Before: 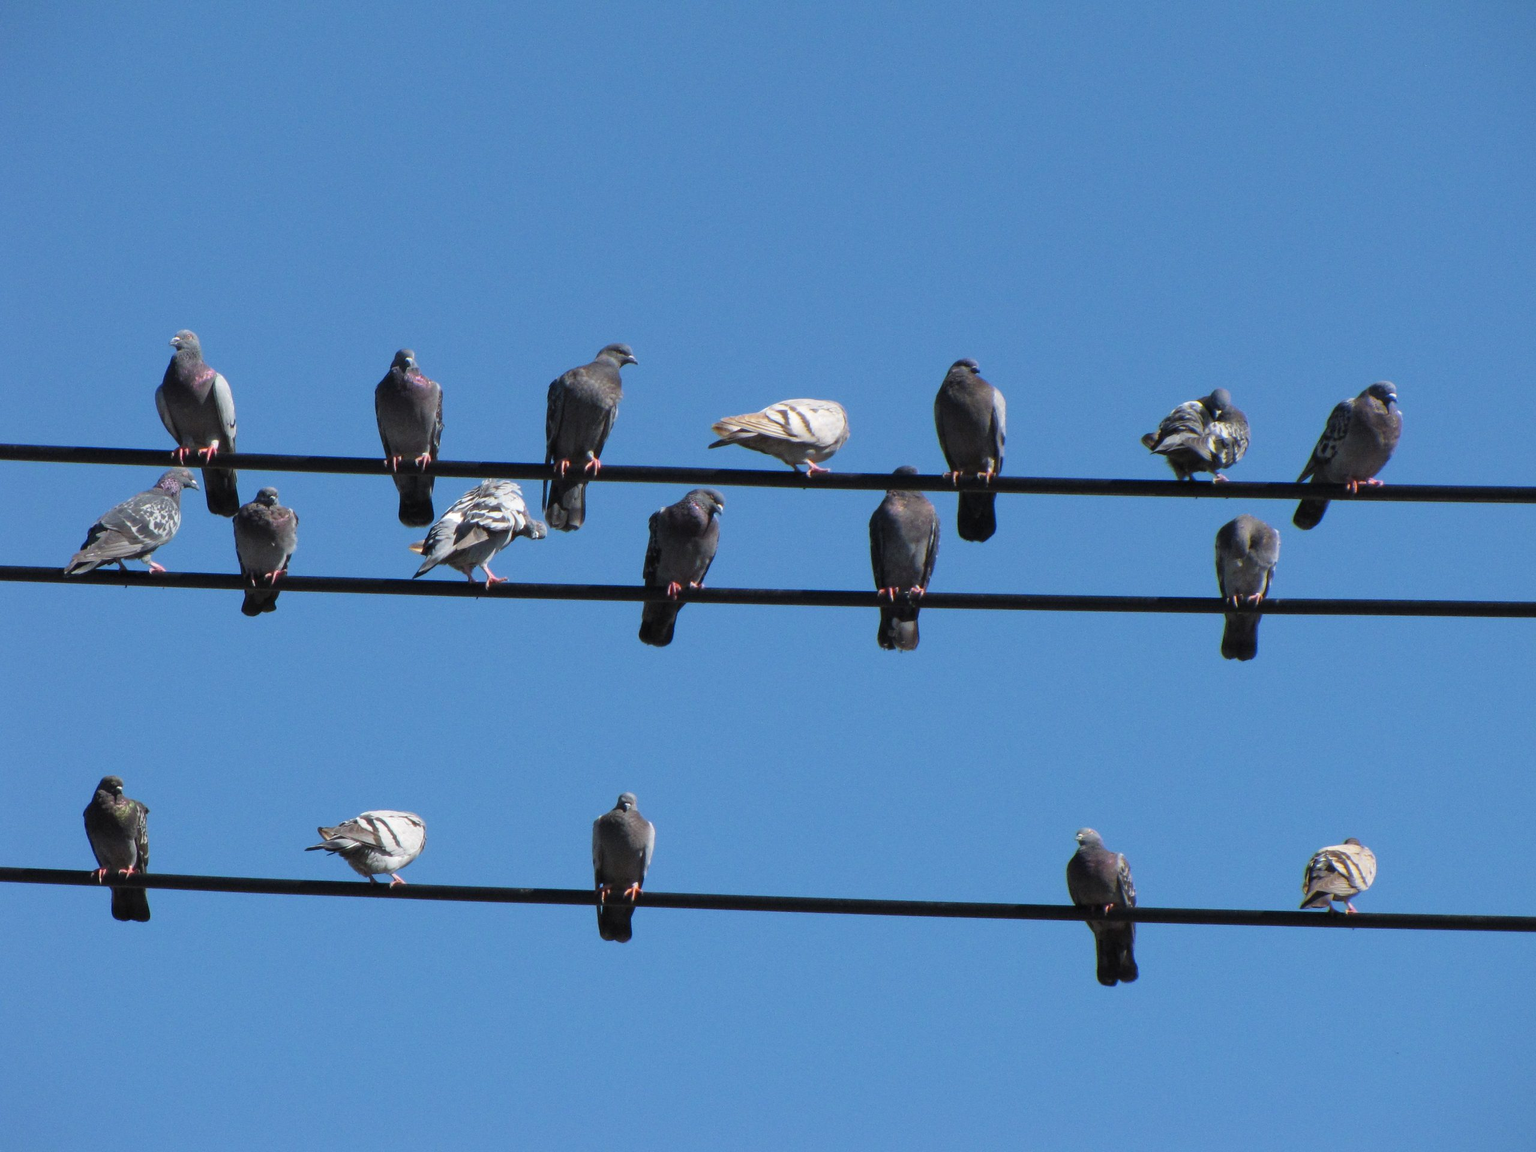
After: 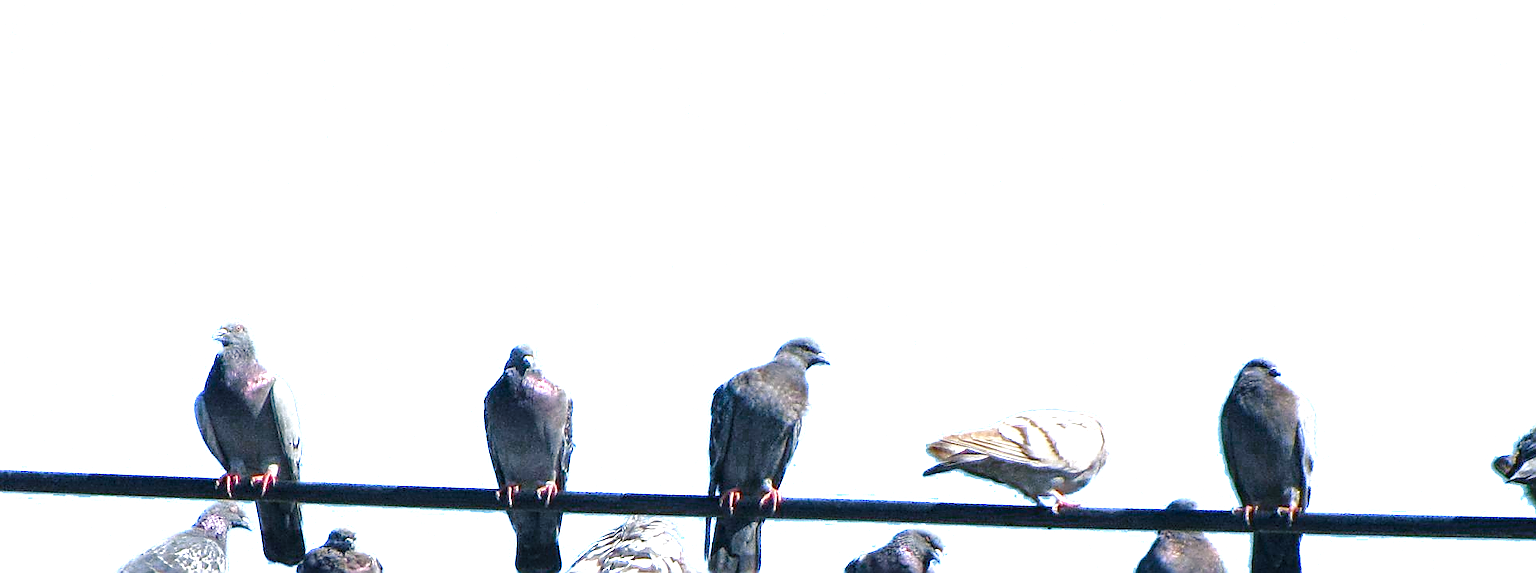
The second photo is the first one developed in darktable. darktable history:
color balance rgb: shadows lift › chroma 7.294%, shadows lift › hue 244.31°, perceptual saturation grading › global saturation 20%, perceptual saturation grading › highlights -50.539%, perceptual saturation grading › shadows 30.071%
sharpen: radius 1.374, amount 1.238, threshold 0.638
exposure: black level correction 0, exposure 0.702 EV, compensate exposure bias true, compensate highlight preservation false
contrast brightness saturation: saturation 0.183
crop: left 0.51%, top 7.634%, right 23.563%, bottom 54.567%
color zones: curves: ch0 [(0.203, 0.433) (0.607, 0.517) (0.697, 0.696) (0.705, 0.897)]
local contrast: on, module defaults
